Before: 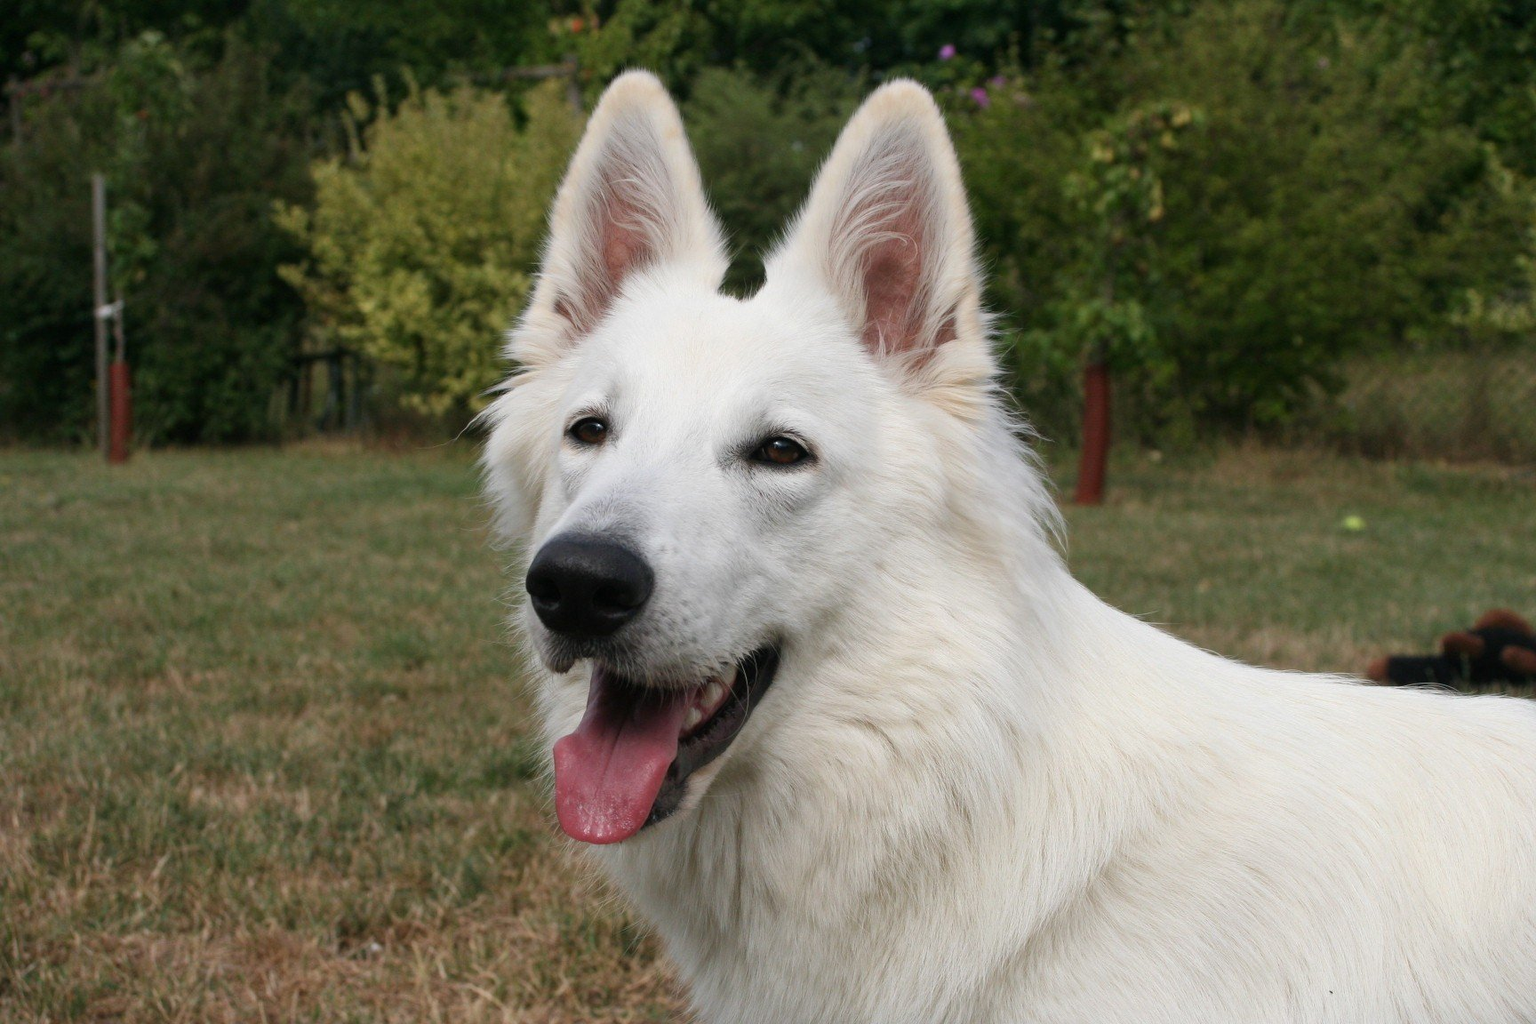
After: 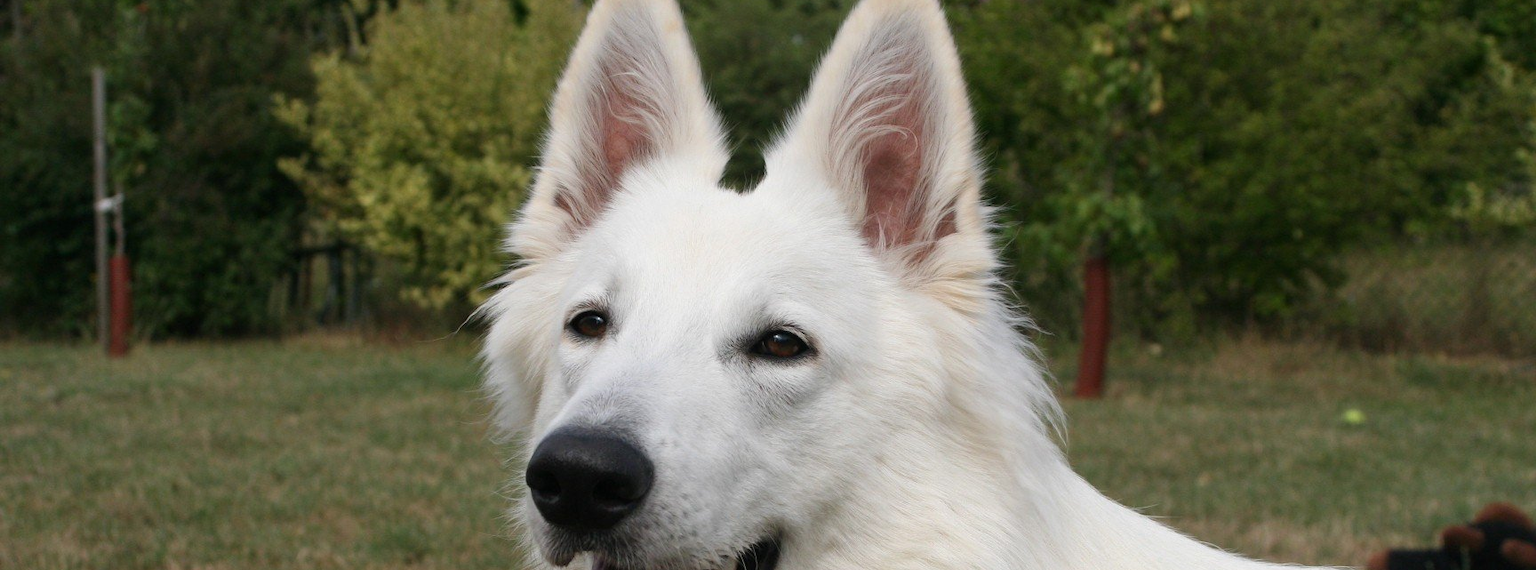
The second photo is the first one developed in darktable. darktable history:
color zones: curves: ch0 [(0.25, 0.5) (0.636, 0.25) (0.75, 0.5)]
crop and rotate: top 10.5%, bottom 33.709%
